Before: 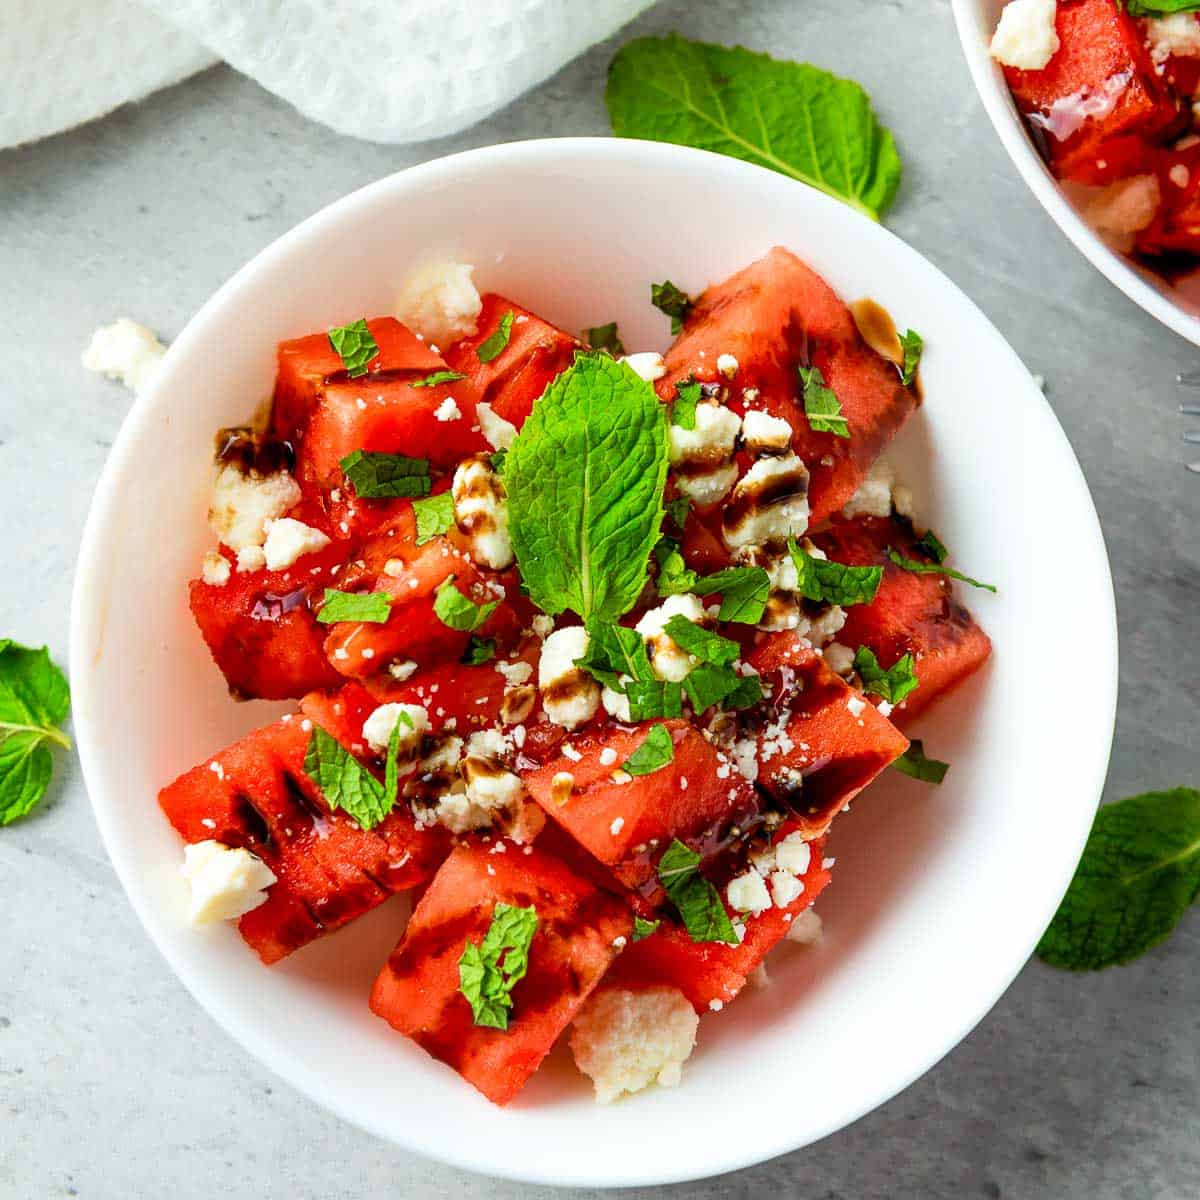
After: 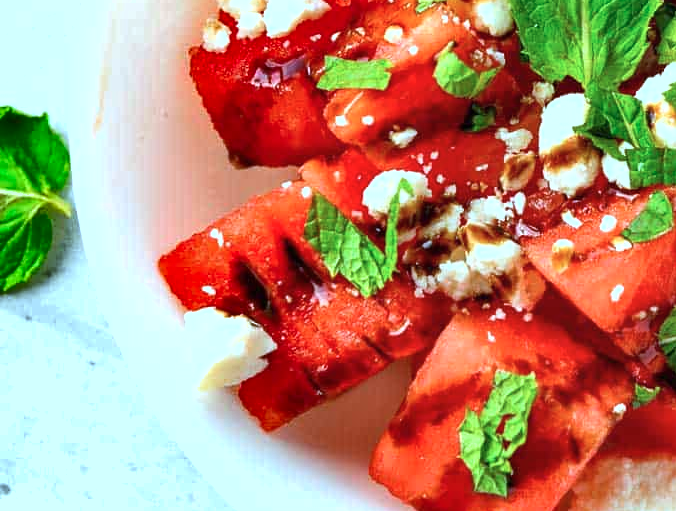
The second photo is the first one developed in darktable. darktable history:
exposure: black level correction 0, exposure 0.4 EV, compensate exposure bias true, compensate highlight preservation false
color correction: highlights a* -10.69, highlights b* -19.19
crop: top 44.483%, right 43.593%, bottom 12.892%
shadows and highlights: low approximation 0.01, soften with gaussian
